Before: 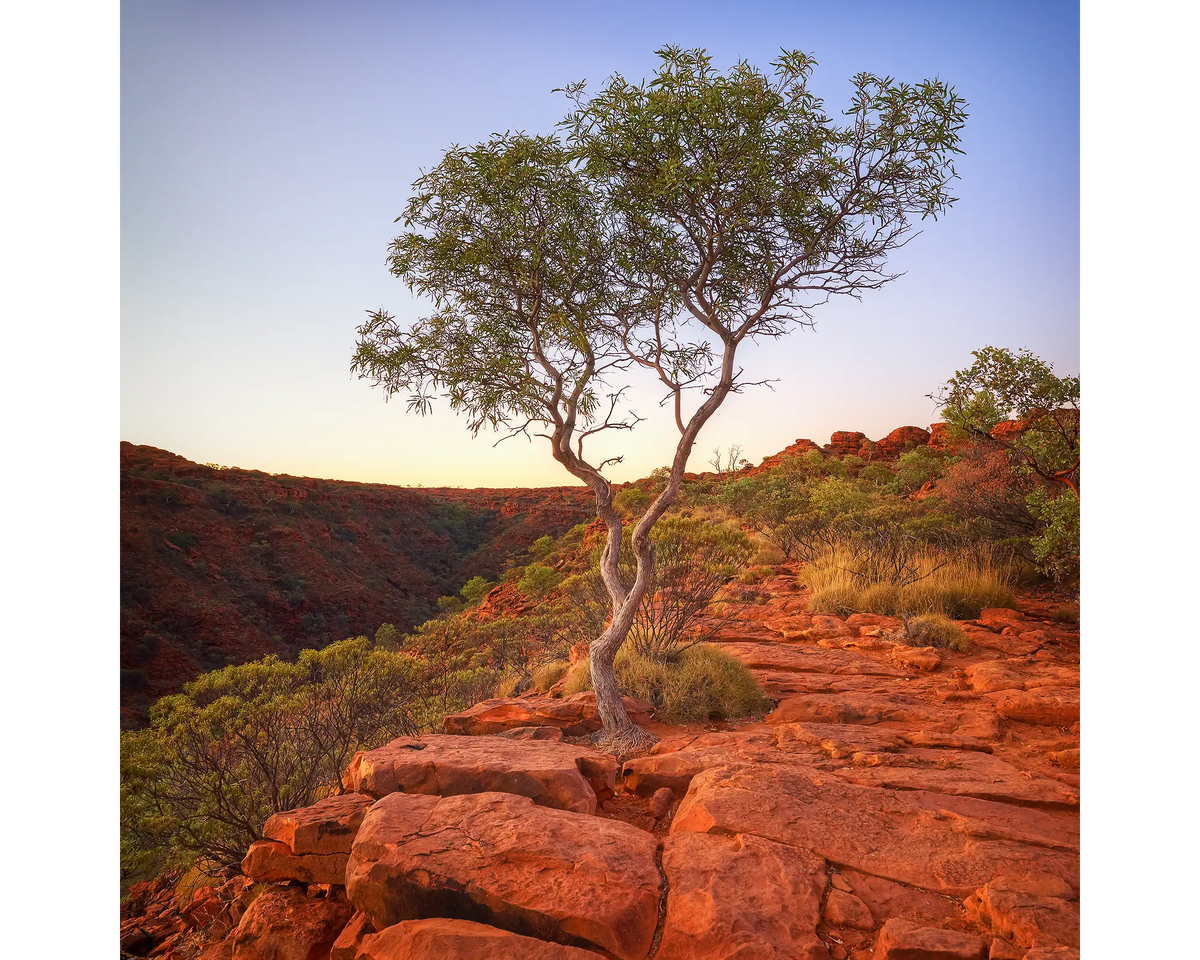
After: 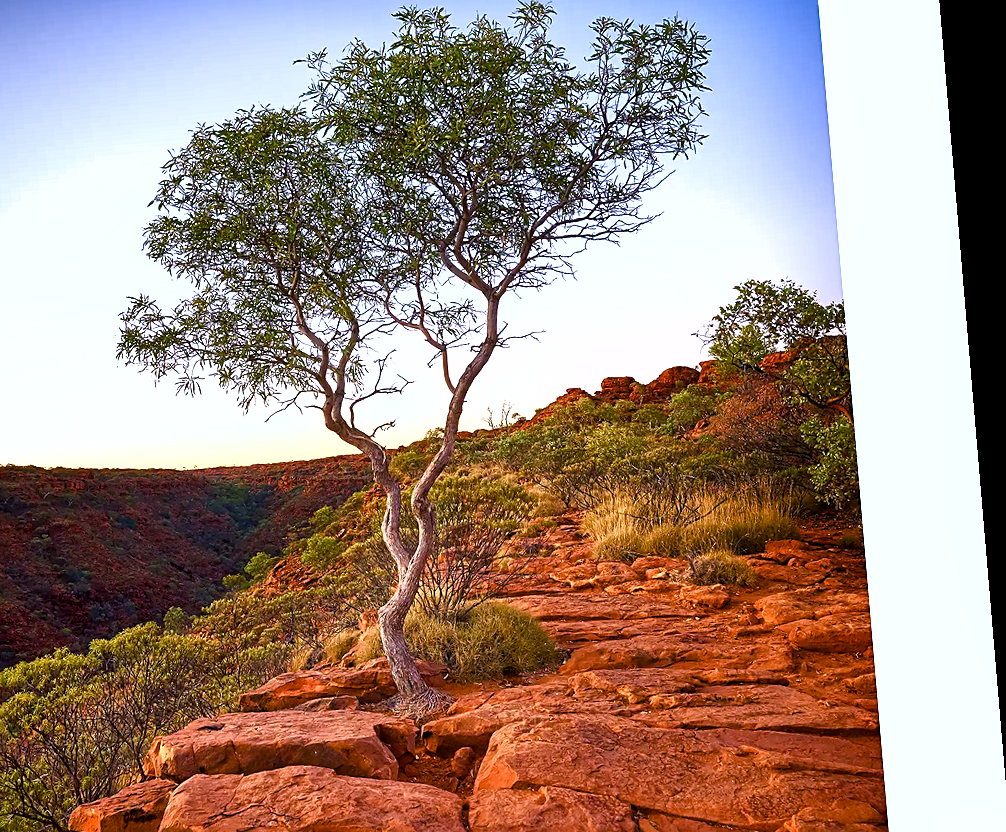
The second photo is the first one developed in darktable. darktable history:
color balance rgb: shadows lift › chroma 2.79%, shadows lift › hue 190.66°, power › hue 171.85°, highlights gain › chroma 2.16%, highlights gain › hue 75.26°, global offset › luminance -0.51%, perceptual saturation grading › highlights -33.8%, perceptual saturation grading › mid-tones 14.98%, perceptual saturation grading › shadows 48.43%, perceptual brilliance grading › highlights 15.68%, perceptual brilliance grading › mid-tones 6.62%, perceptual brilliance grading › shadows -14.98%, global vibrance 11.32%, contrast 5.05%
sharpen: on, module defaults
crop and rotate: left 20.74%, top 7.912%, right 0.375%, bottom 13.378%
velvia: on, module defaults
white balance: red 0.948, green 1.02, blue 1.176
shadows and highlights: low approximation 0.01, soften with gaussian
rotate and perspective: rotation -4.86°, automatic cropping off
